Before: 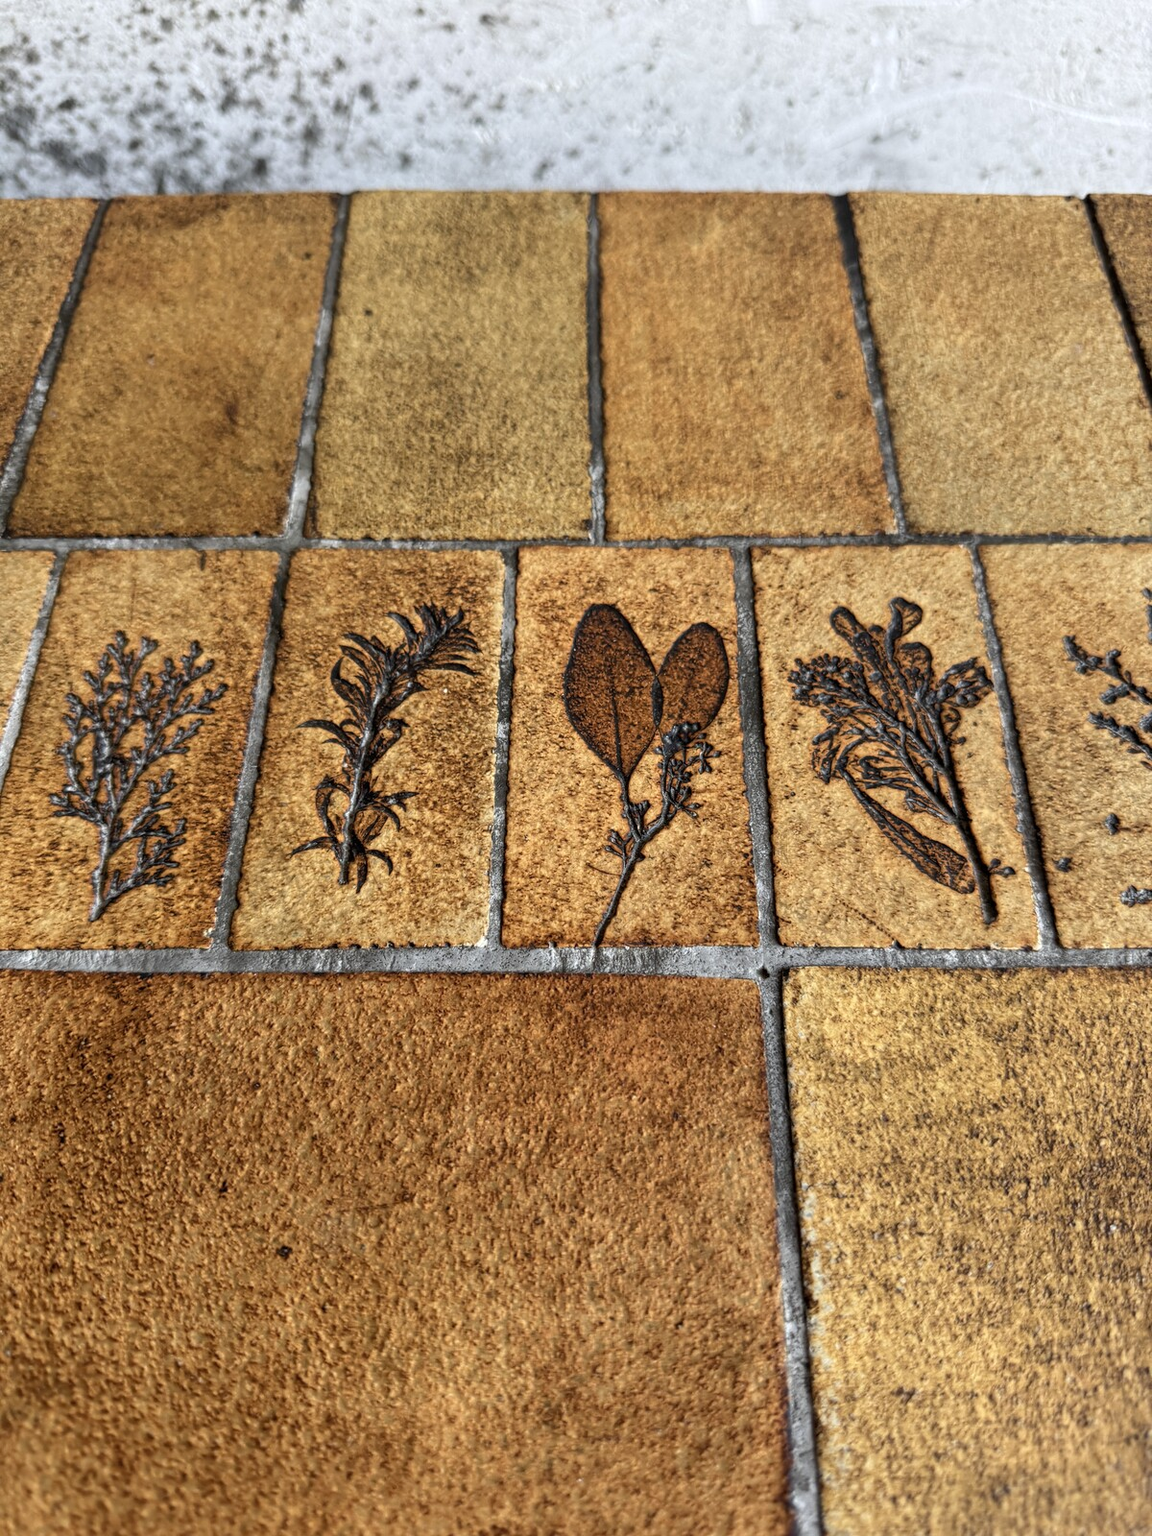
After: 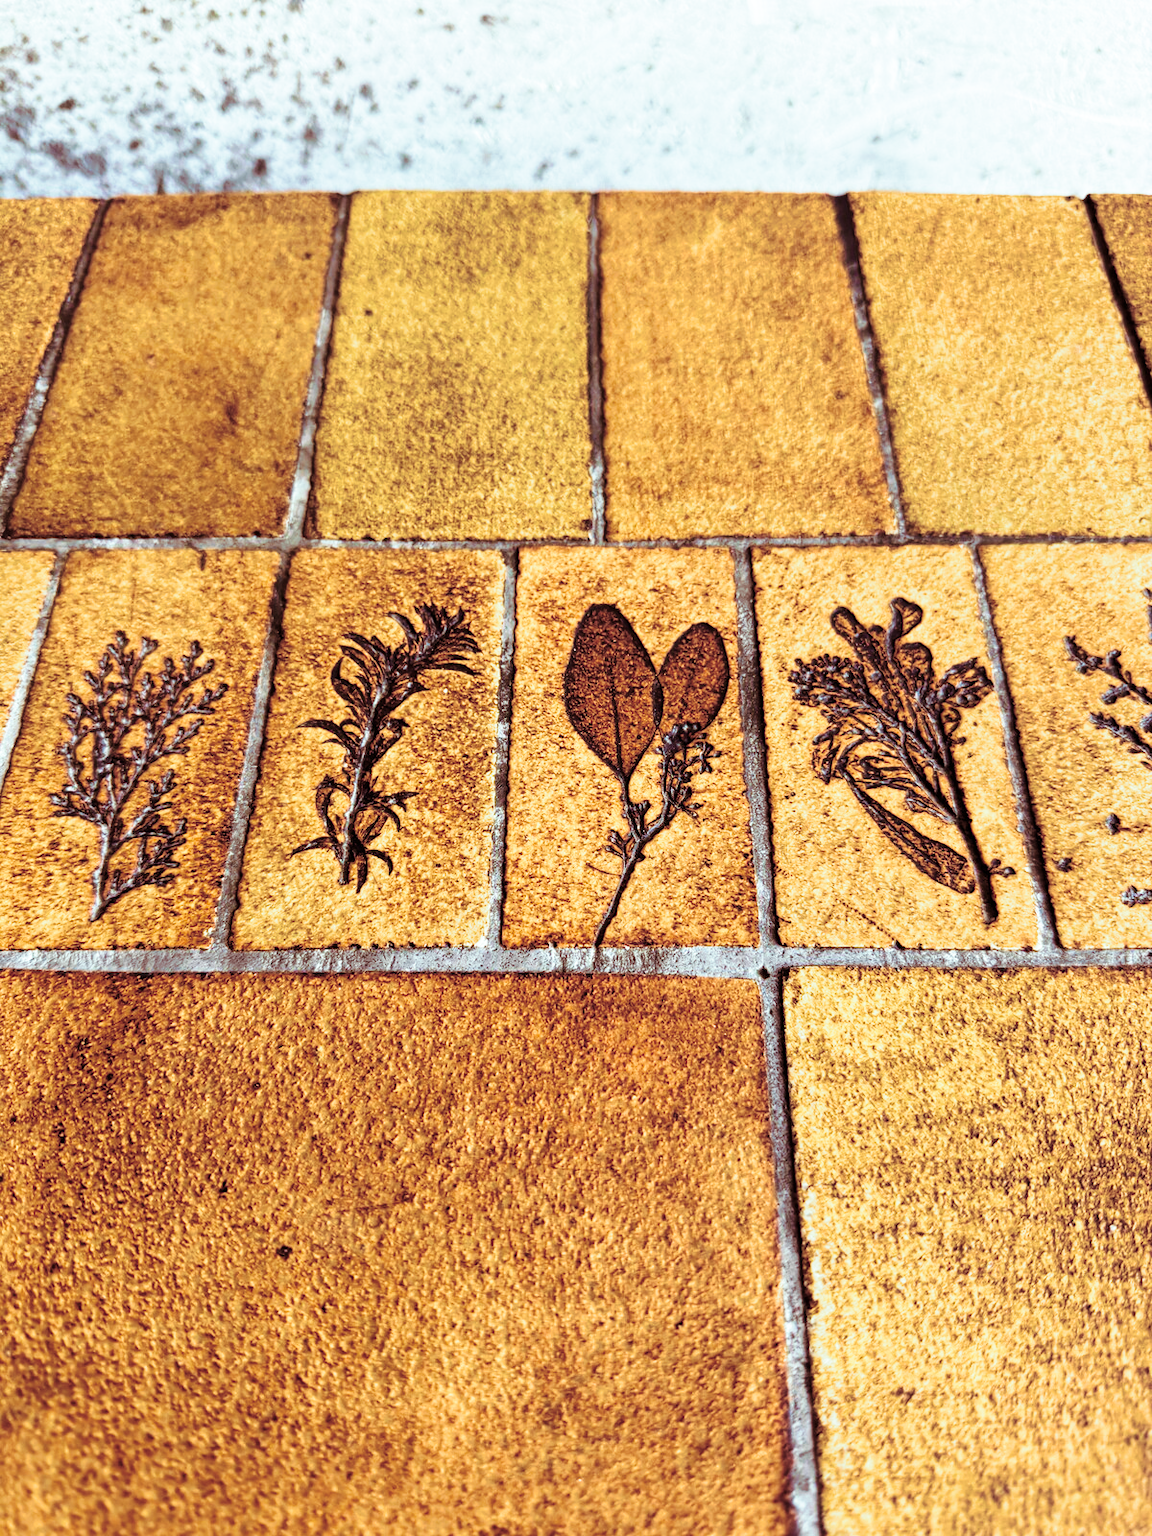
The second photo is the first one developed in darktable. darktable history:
split-toning: highlights › hue 180°
base curve: curves: ch0 [(0, 0) (0.028, 0.03) (0.121, 0.232) (0.46, 0.748) (0.859, 0.968) (1, 1)], preserve colors none
velvia: strength 74%
